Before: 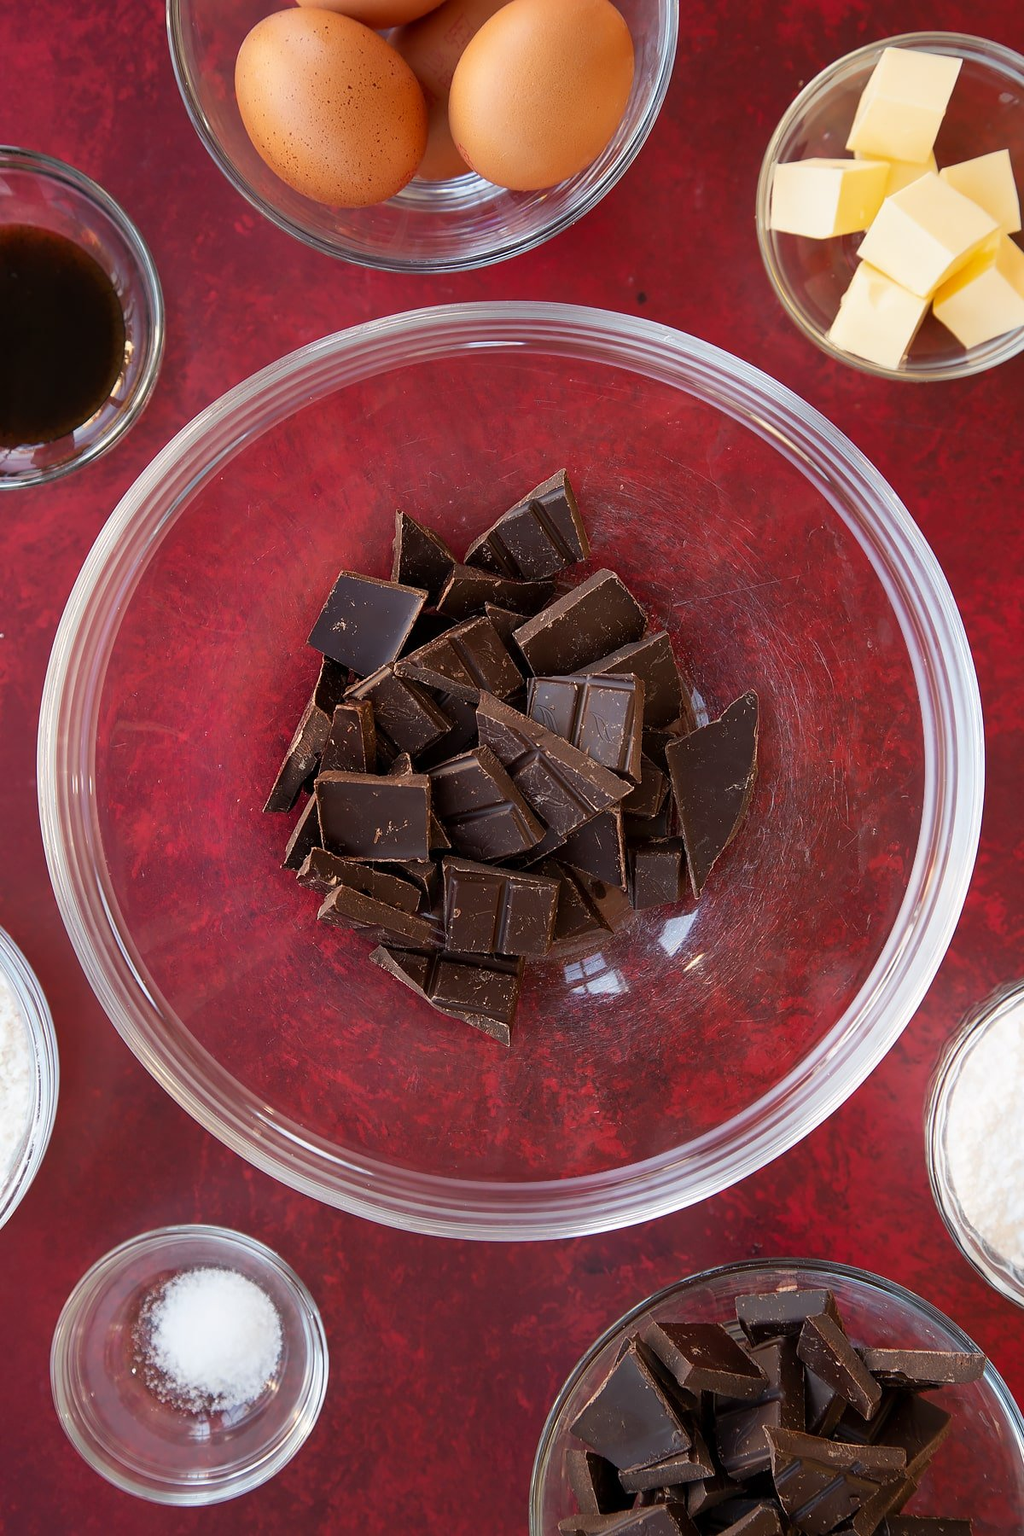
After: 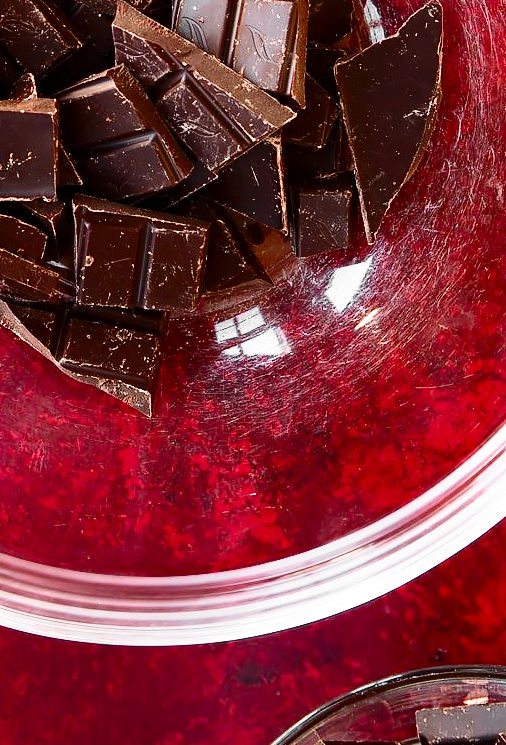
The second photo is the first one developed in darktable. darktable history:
base curve: curves: ch0 [(0, 0) (0.026, 0.03) (0.109, 0.232) (0.351, 0.748) (0.669, 0.968) (1, 1)], preserve colors none
contrast brightness saturation: contrast 0.28
color correction: highlights b* -0.037, saturation 0.987
exposure: compensate highlight preservation false
color zones: curves: ch0 [(0, 0.497) (0.096, 0.361) (0.221, 0.538) (0.429, 0.5) (0.571, 0.5) (0.714, 0.5) (0.857, 0.5) (1, 0.497)]; ch1 [(0, 0.5) (0.143, 0.5) (0.257, -0.002) (0.429, 0.04) (0.571, -0.001) (0.714, -0.015) (0.857, 0.024) (1, 0.5)]
crop: left 37.172%, top 44.946%, right 20.594%, bottom 13.659%
